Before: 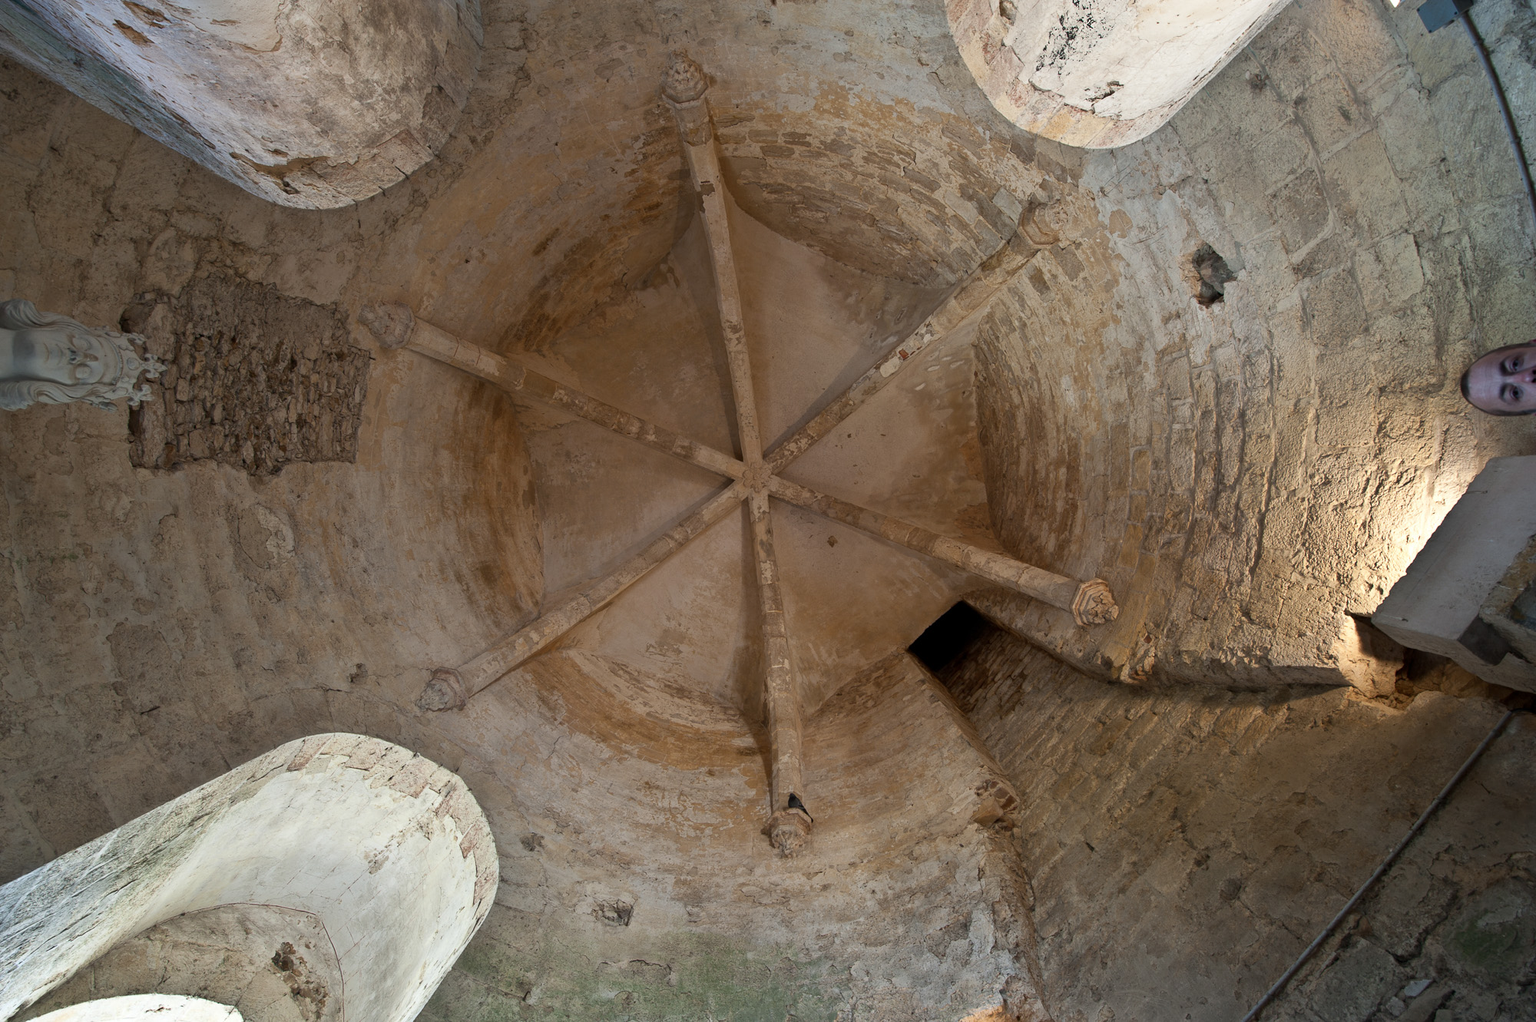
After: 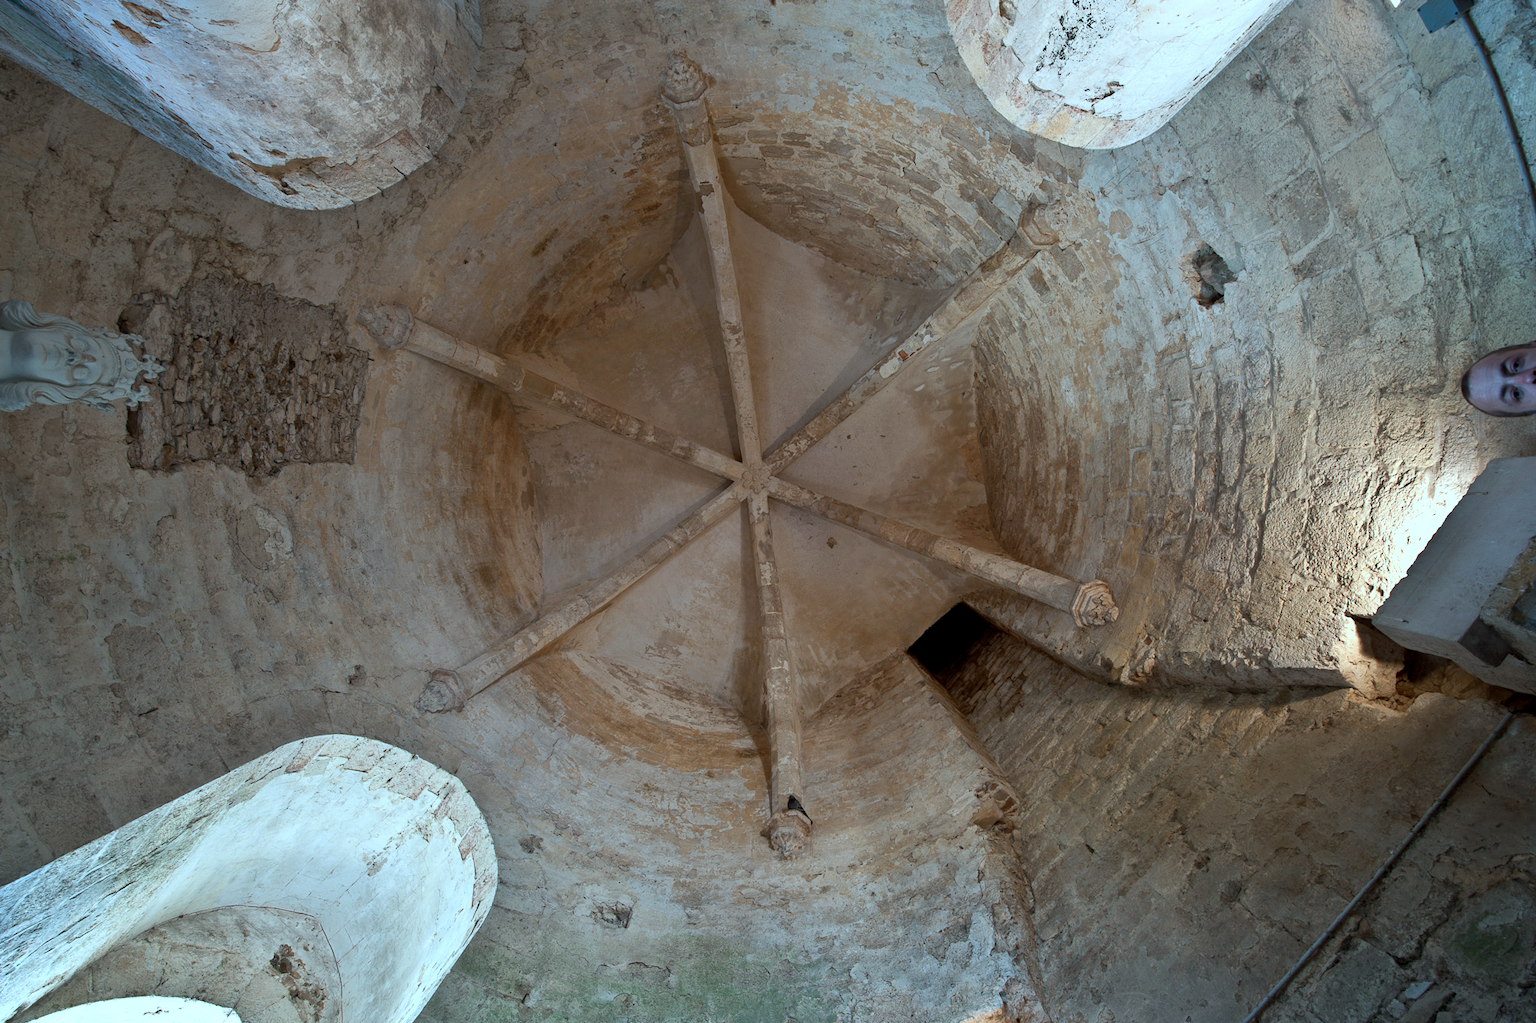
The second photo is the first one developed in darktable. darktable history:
color correction: highlights a* -10.61, highlights b* -18.79
crop: left 0.16%
exposure: black level correction 0.002, exposure 0.148 EV, compensate highlight preservation false
